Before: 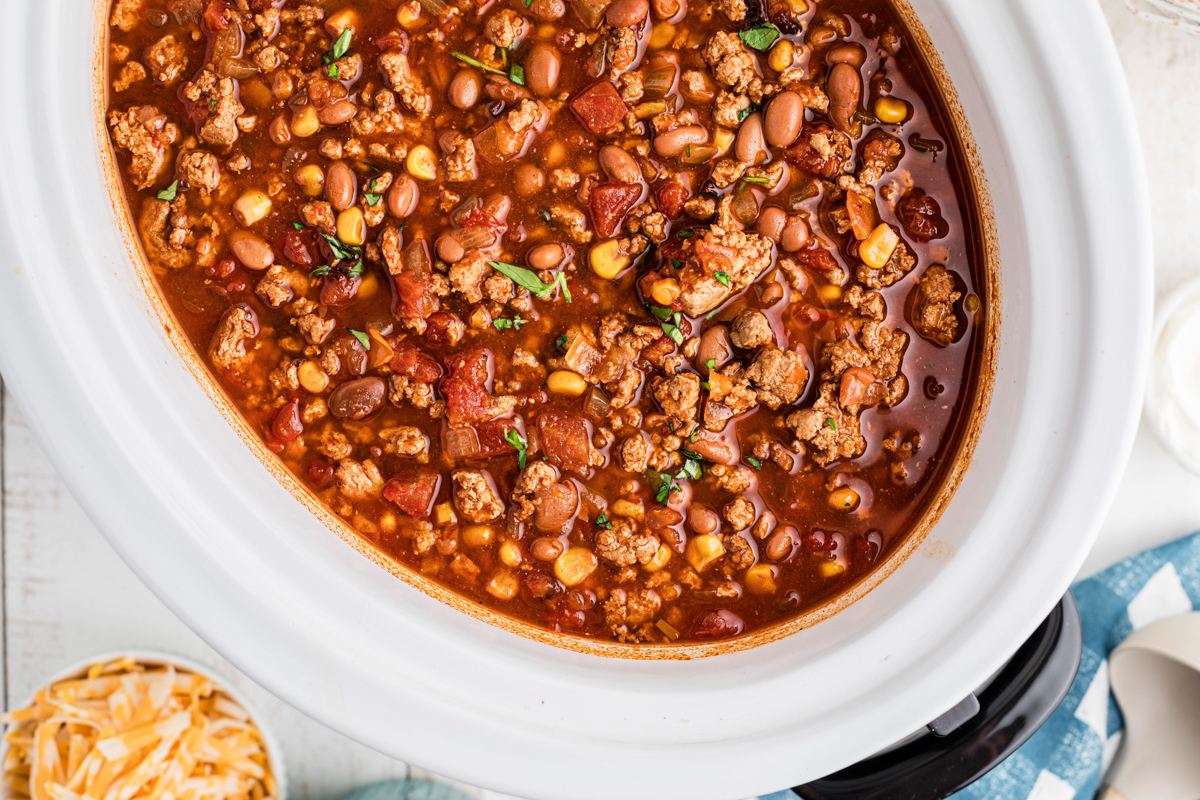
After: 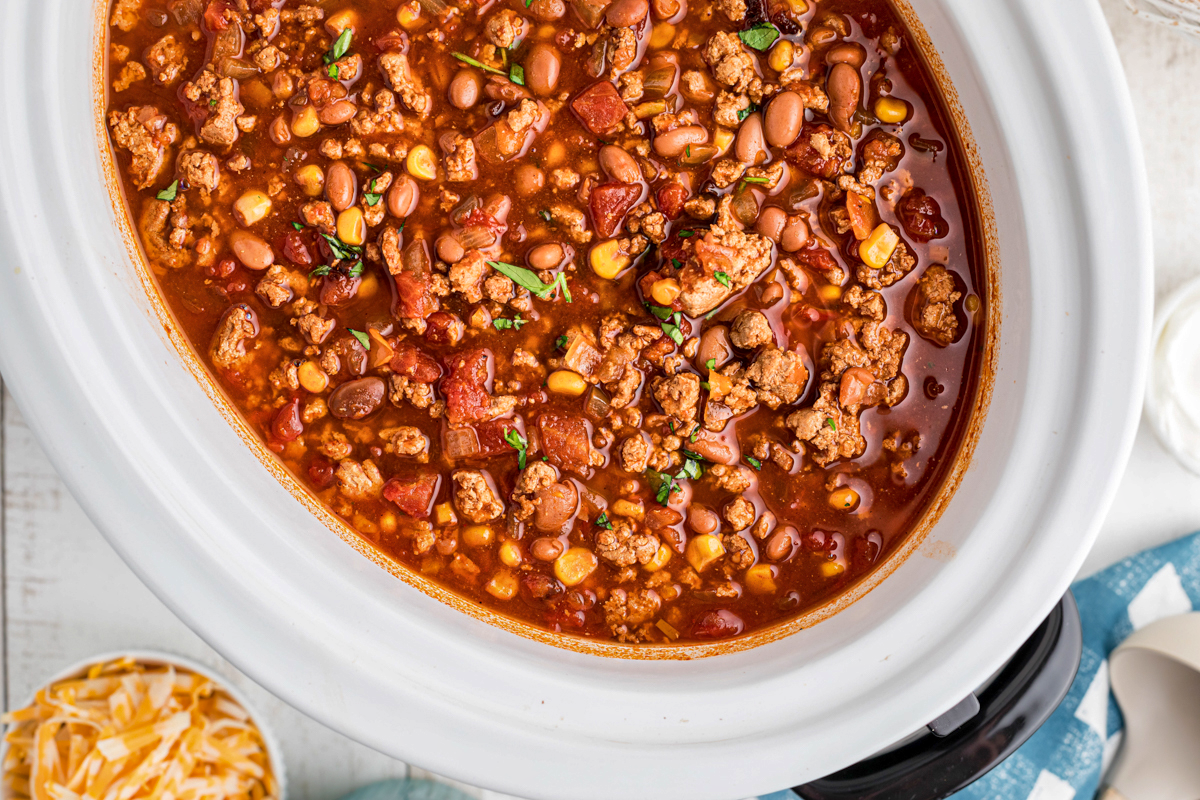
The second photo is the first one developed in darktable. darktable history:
shadows and highlights: on, module defaults
local contrast: mode bilateral grid, contrast 20, coarseness 50, detail 120%, midtone range 0.2
contrast brightness saturation: contrast 0.1, brightness 0.02, saturation 0.02
